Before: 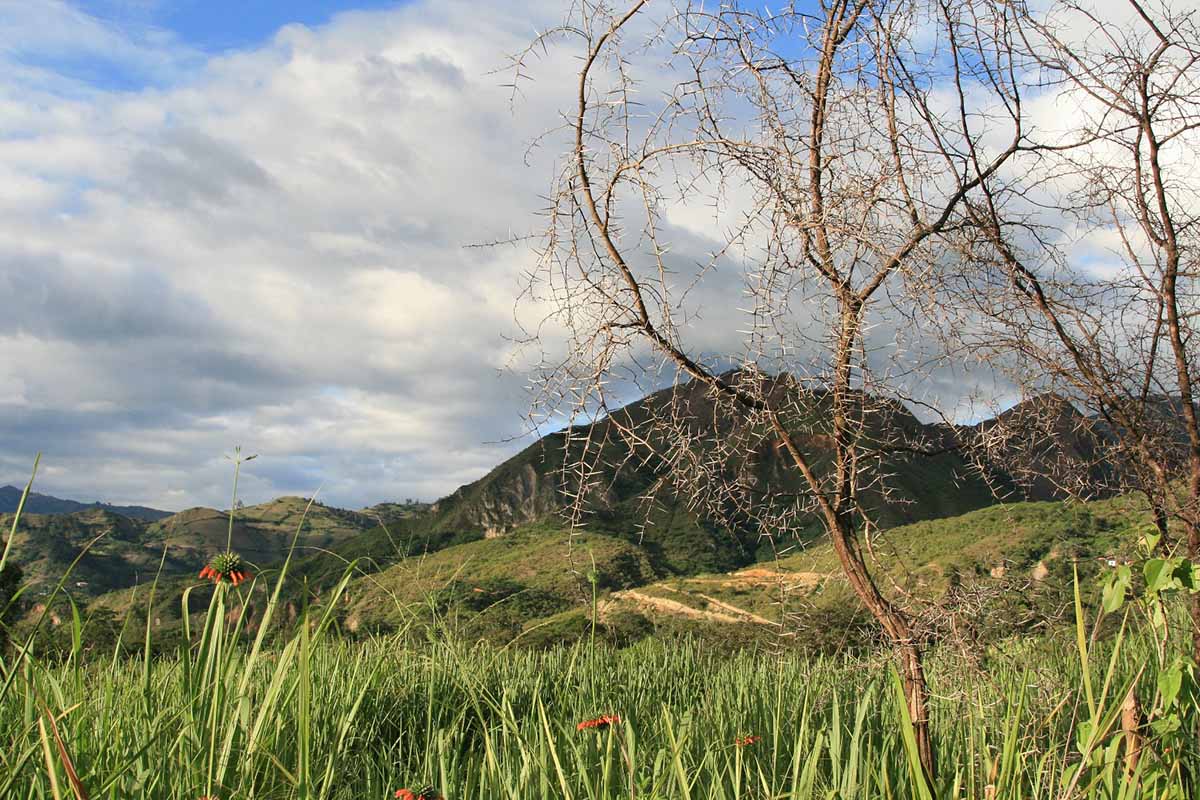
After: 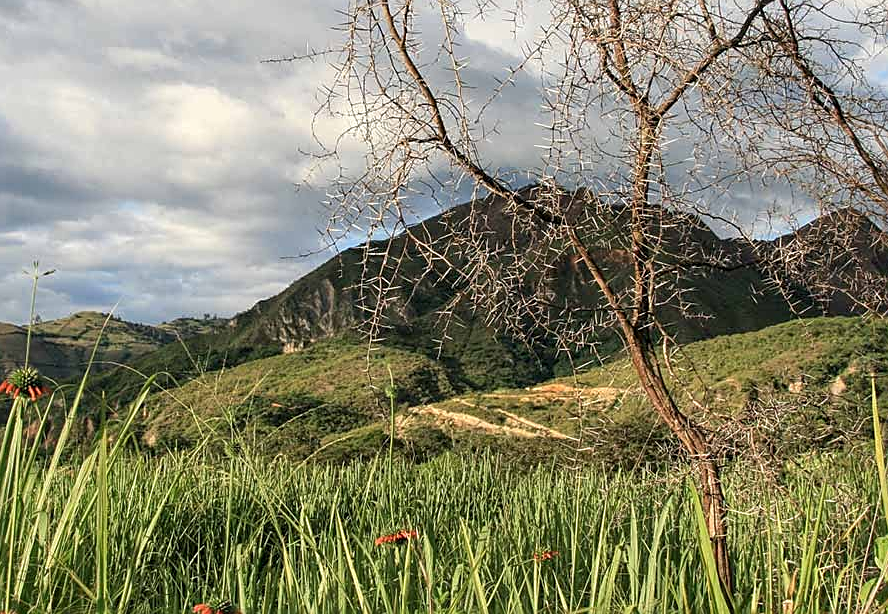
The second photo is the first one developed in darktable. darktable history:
sharpen: on, module defaults
color zones: curves: ch0 [(0, 0.5) (0.143, 0.5) (0.286, 0.5) (0.429, 0.5) (0.571, 0.5) (0.714, 0.476) (0.857, 0.5) (1, 0.5)]; ch2 [(0, 0.5) (0.143, 0.5) (0.286, 0.5) (0.429, 0.5) (0.571, 0.5) (0.714, 0.487) (0.857, 0.5) (1, 0.5)]
crop: left 16.861%, top 23.234%, right 9.109%
local contrast: detail 130%
